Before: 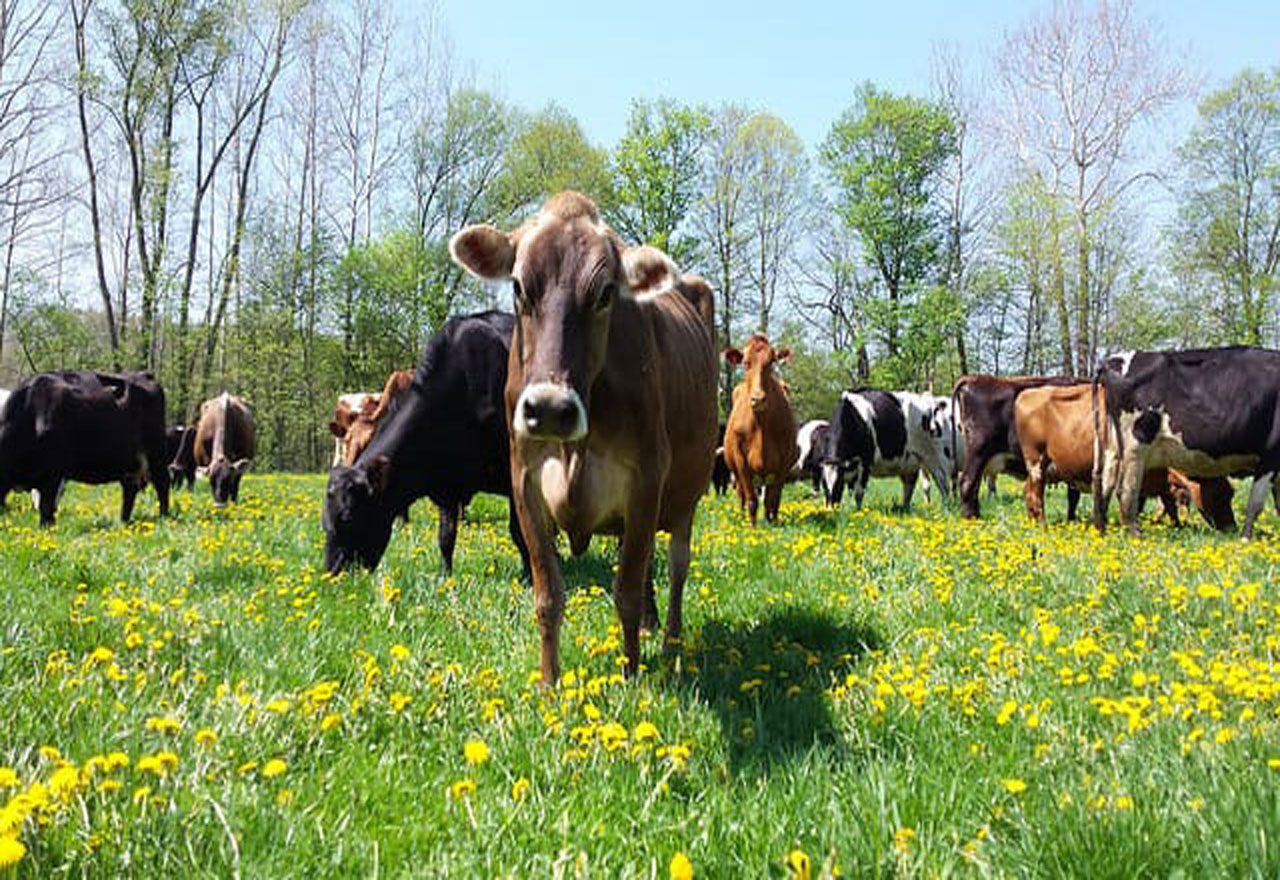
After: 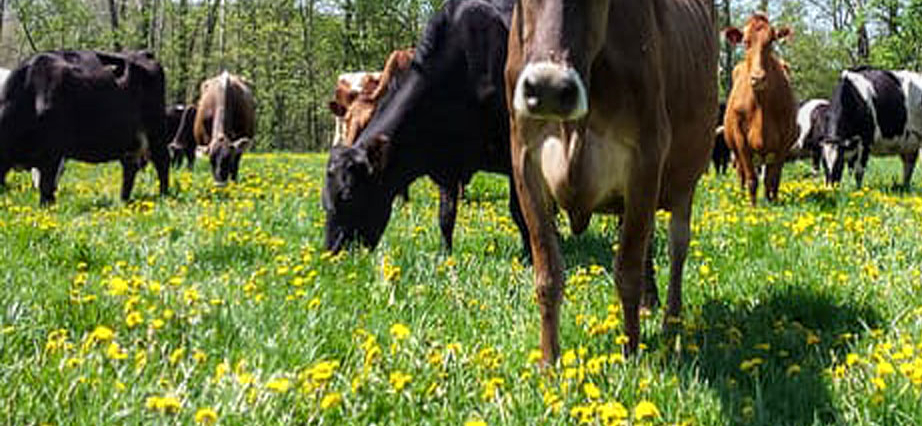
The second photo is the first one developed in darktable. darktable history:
local contrast: on, module defaults
crop: top 36.498%, right 27.964%, bottom 14.995%
